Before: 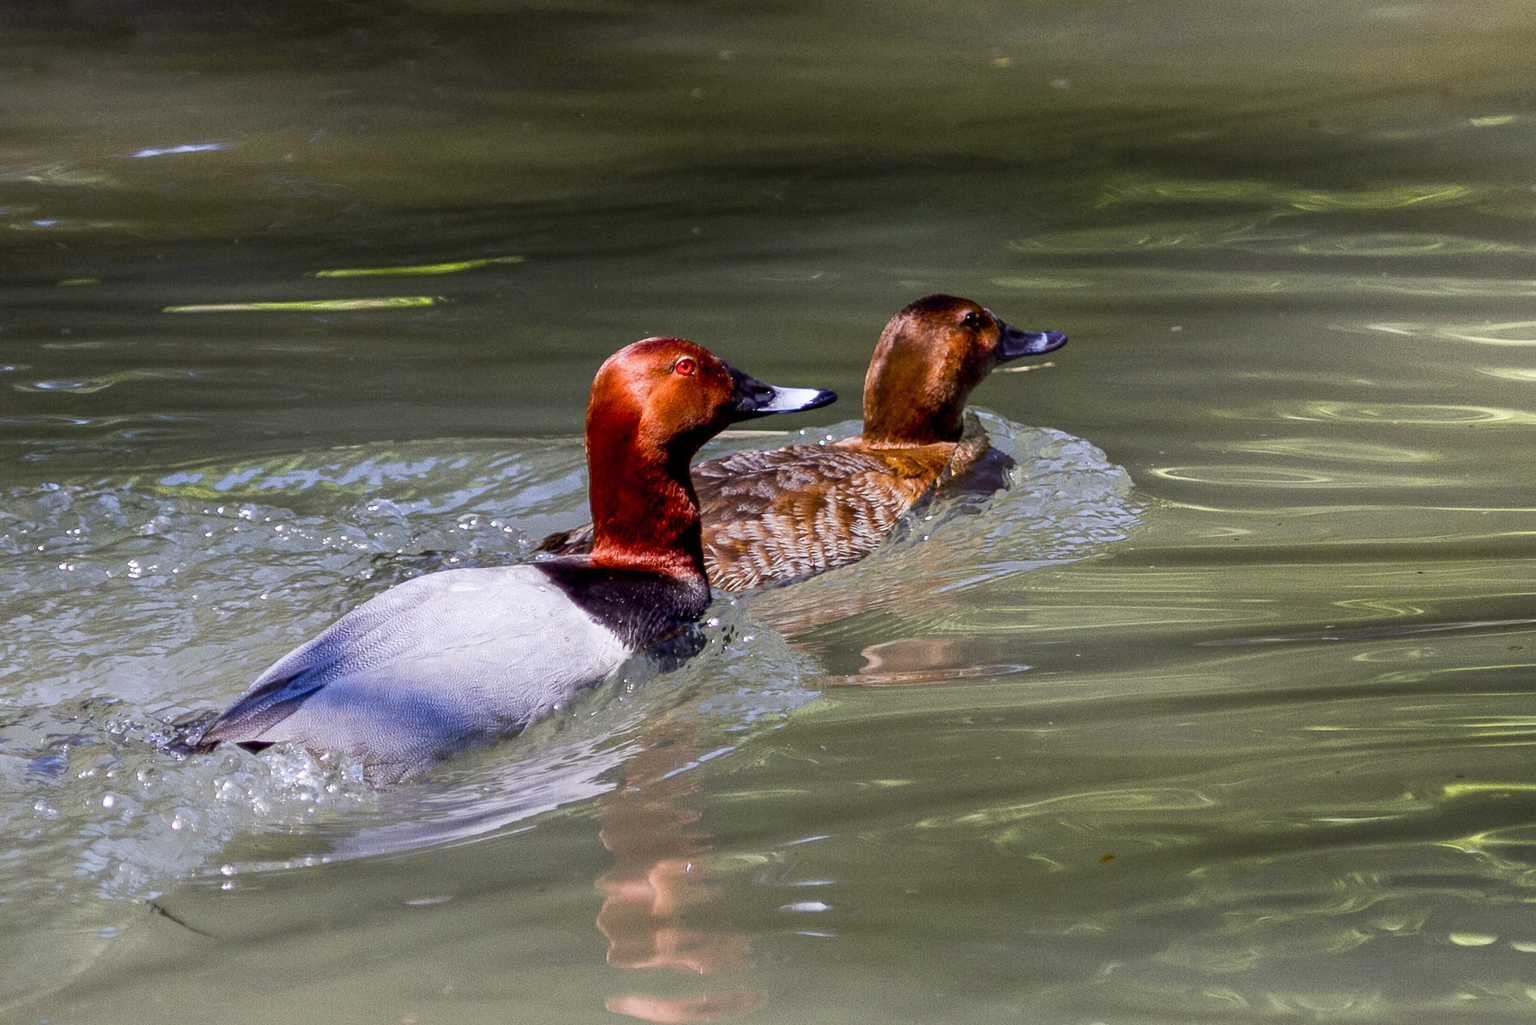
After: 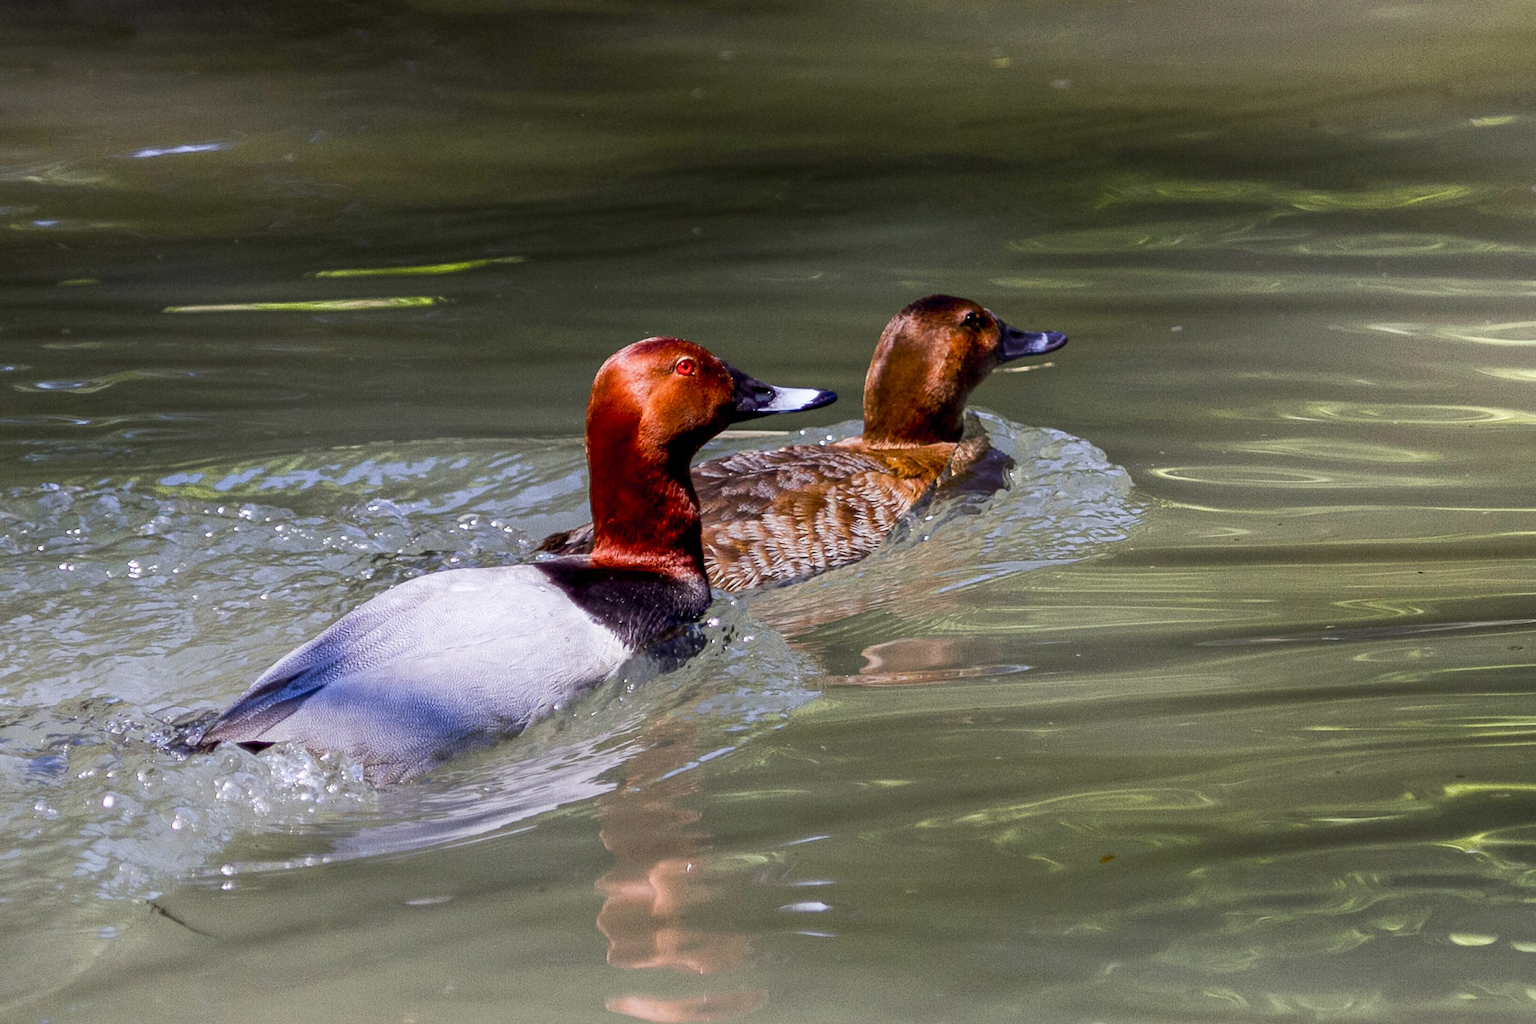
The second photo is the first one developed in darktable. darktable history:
shadows and highlights: shadows -26.17, highlights 50.68, soften with gaussian
